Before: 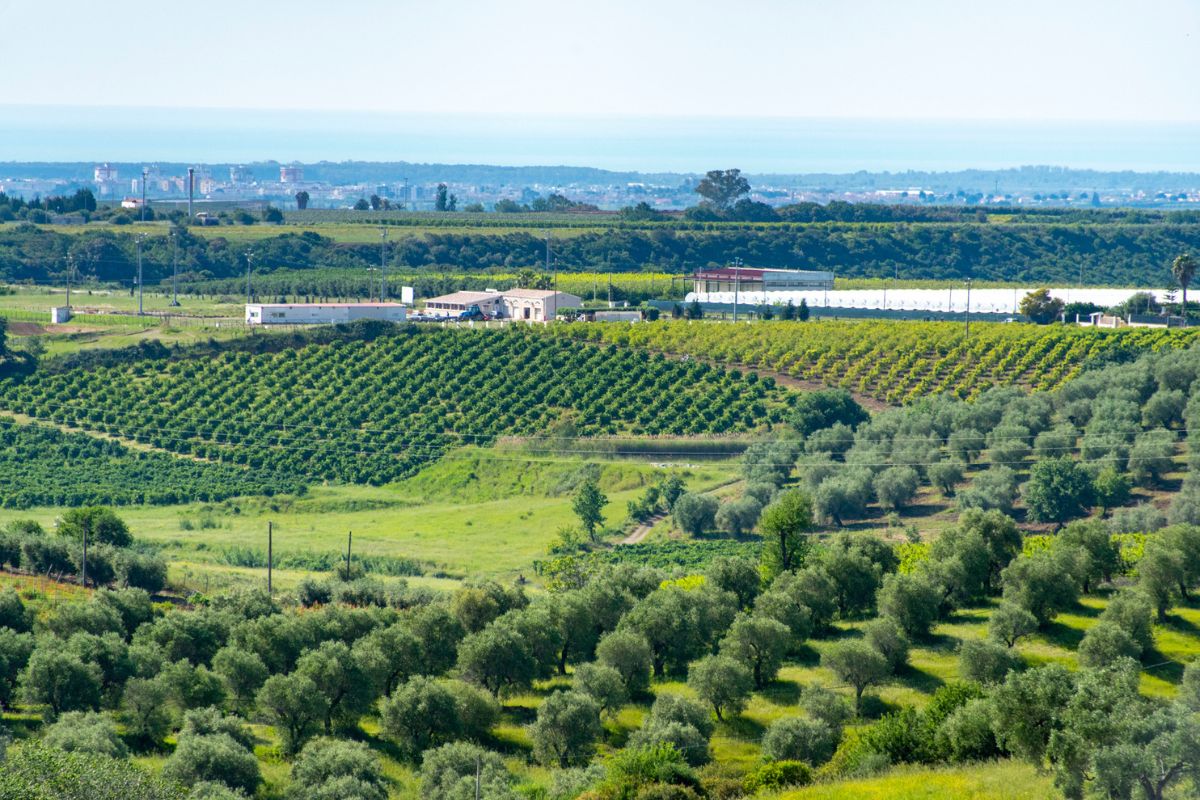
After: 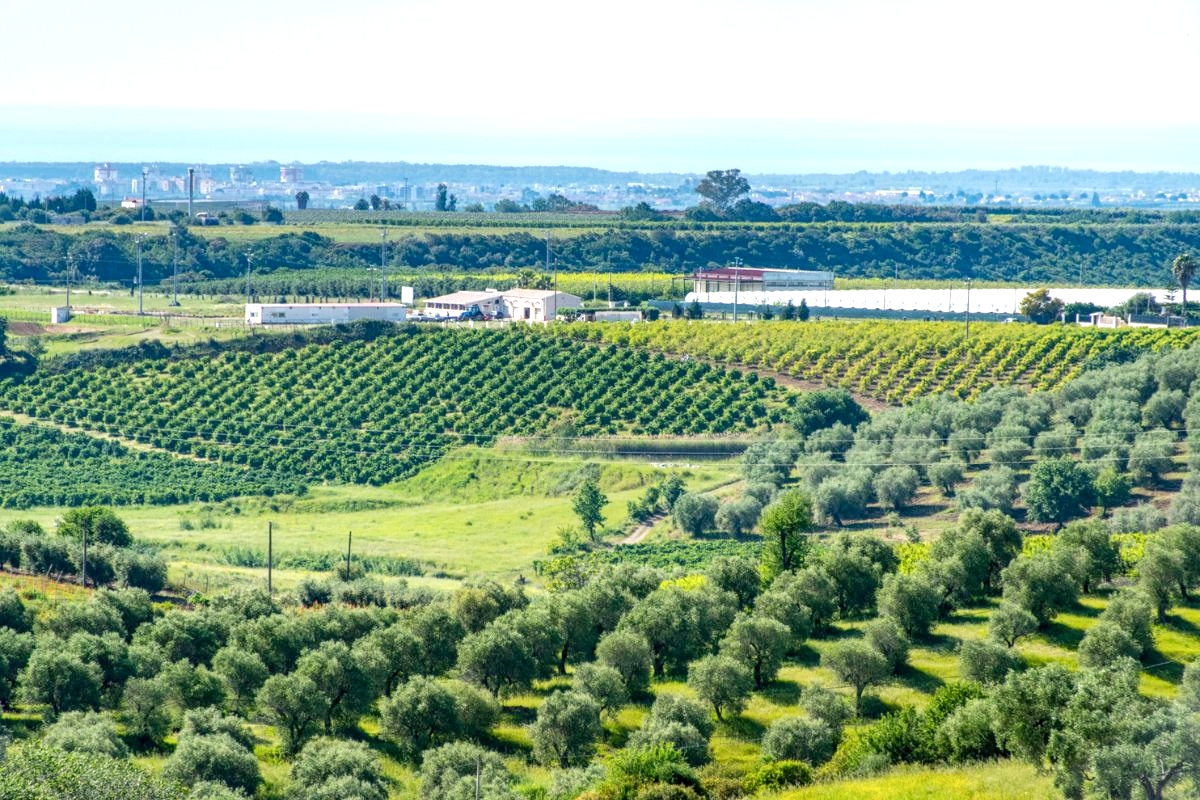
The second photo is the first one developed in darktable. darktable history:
exposure: exposure 0.3 EV, compensate highlight preservation false
local contrast: on, module defaults
tone curve: curves: ch0 [(0, 0) (0.641, 0.691) (1, 1)], preserve colors none
